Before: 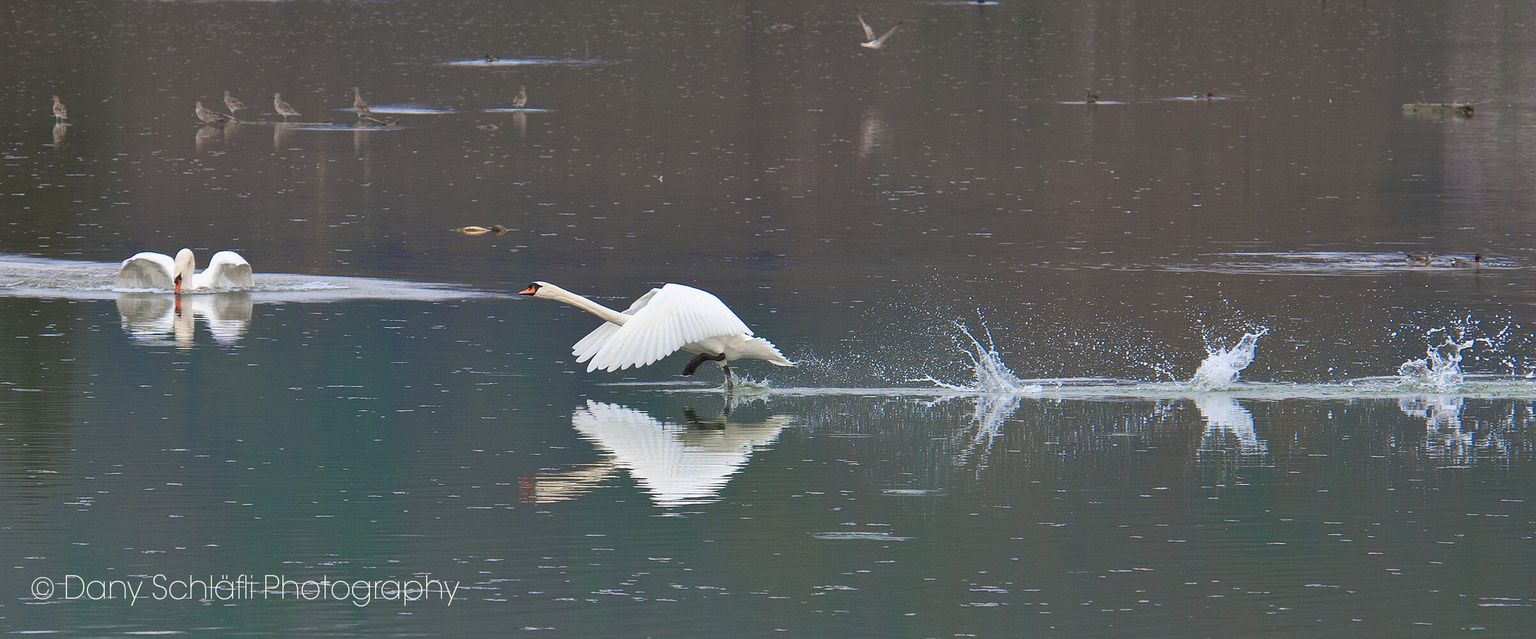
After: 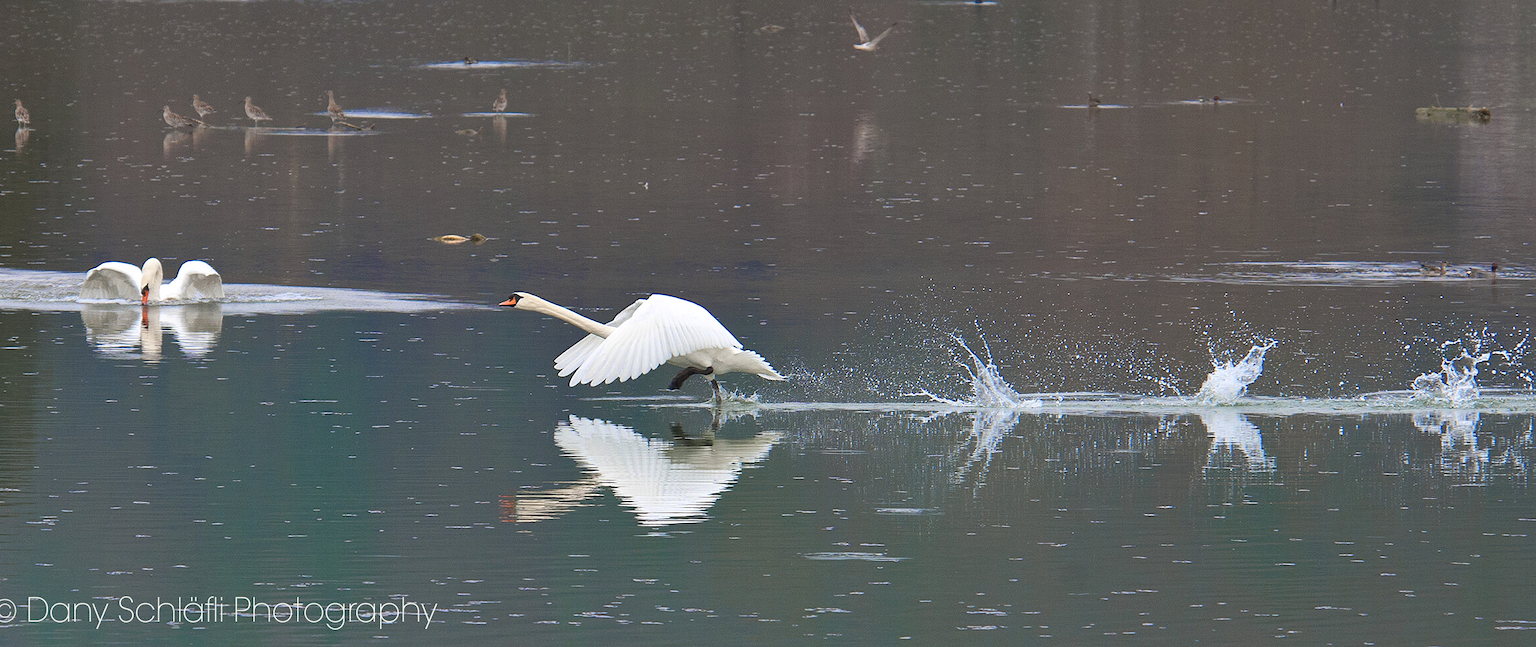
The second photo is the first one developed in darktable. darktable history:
exposure: exposure 0.127 EV, compensate highlight preservation false
crop and rotate: left 2.536%, right 1.107%, bottom 2.246%
